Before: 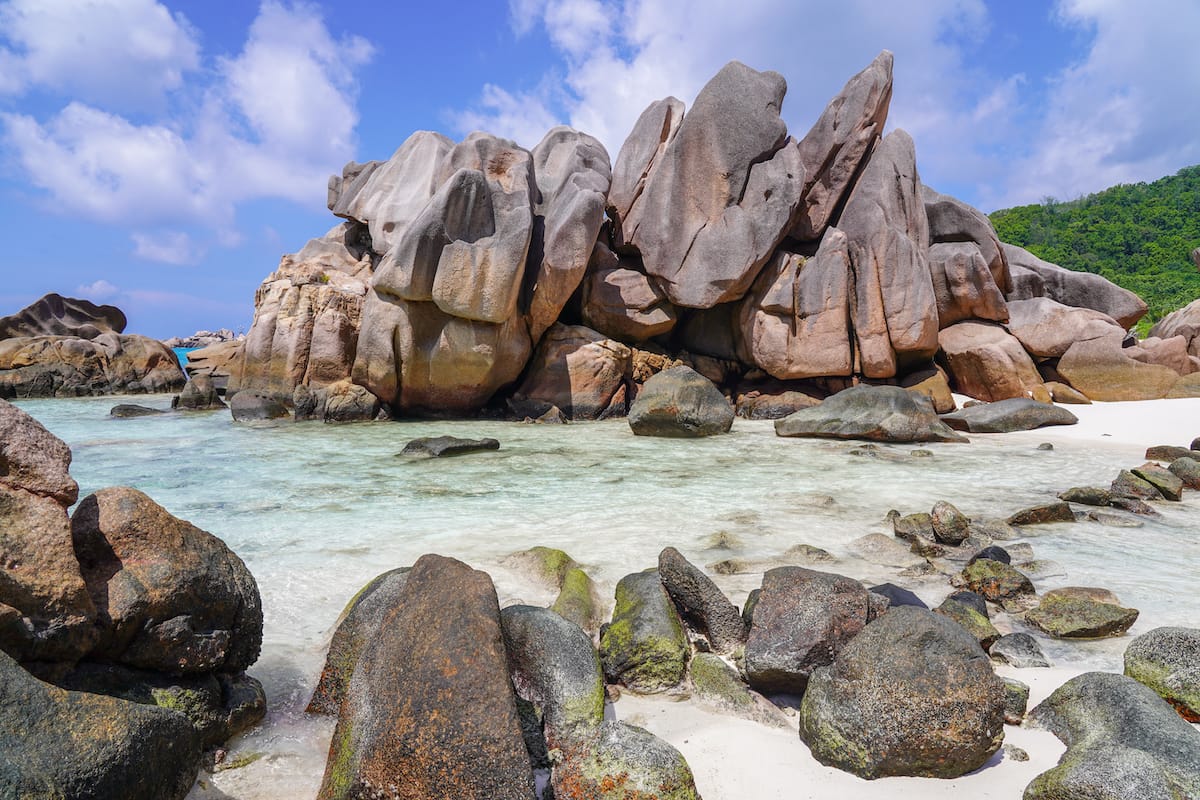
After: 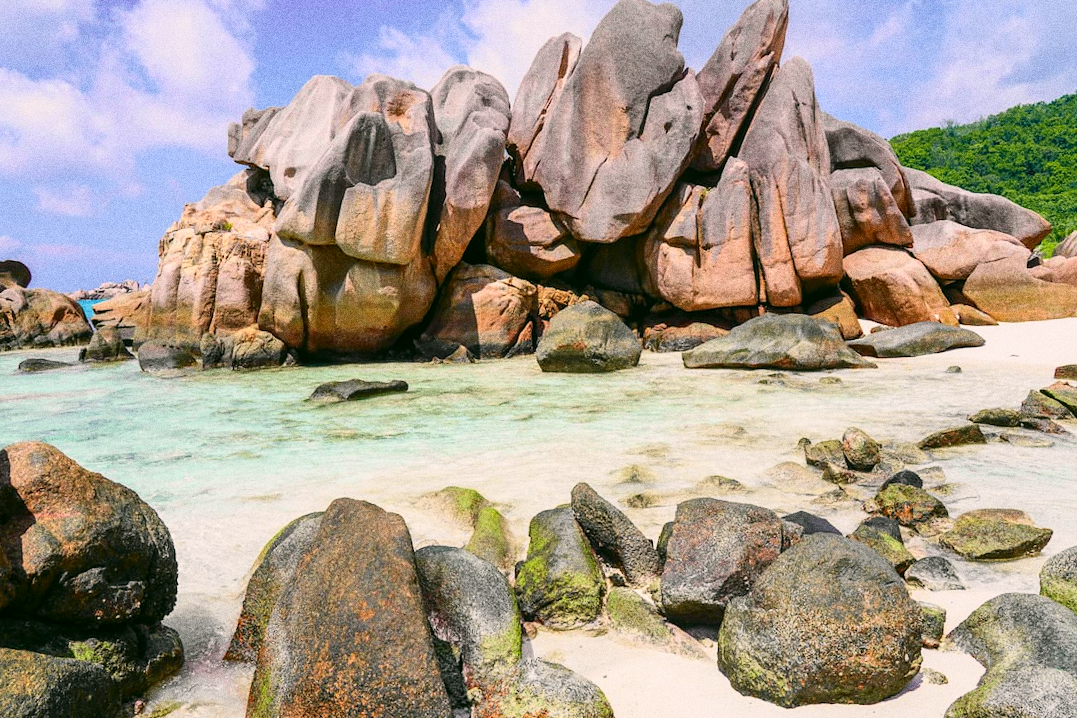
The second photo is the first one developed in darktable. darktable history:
crop and rotate: angle 1.96°, left 5.673%, top 5.673%
tone curve: curves: ch0 [(0, 0) (0.131, 0.116) (0.316, 0.345) (0.501, 0.584) (0.629, 0.732) (0.812, 0.888) (1, 0.974)]; ch1 [(0, 0) (0.366, 0.367) (0.475, 0.453) (0.494, 0.497) (0.504, 0.503) (0.553, 0.584) (1, 1)]; ch2 [(0, 0) (0.333, 0.346) (0.375, 0.375) (0.424, 0.43) (0.476, 0.492) (0.502, 0.501) (0.533, 0.556) (0.566, 0.599) (0.614, 0.653) (1, 1)], color space Lab, independent channels, preserve colors none
color correction: highlights a* 4.02, highlights b* 4.98, shadows a* -7.55, shadows b* 4.98
grain: coarseness 0.09 ISO, strength 40%
